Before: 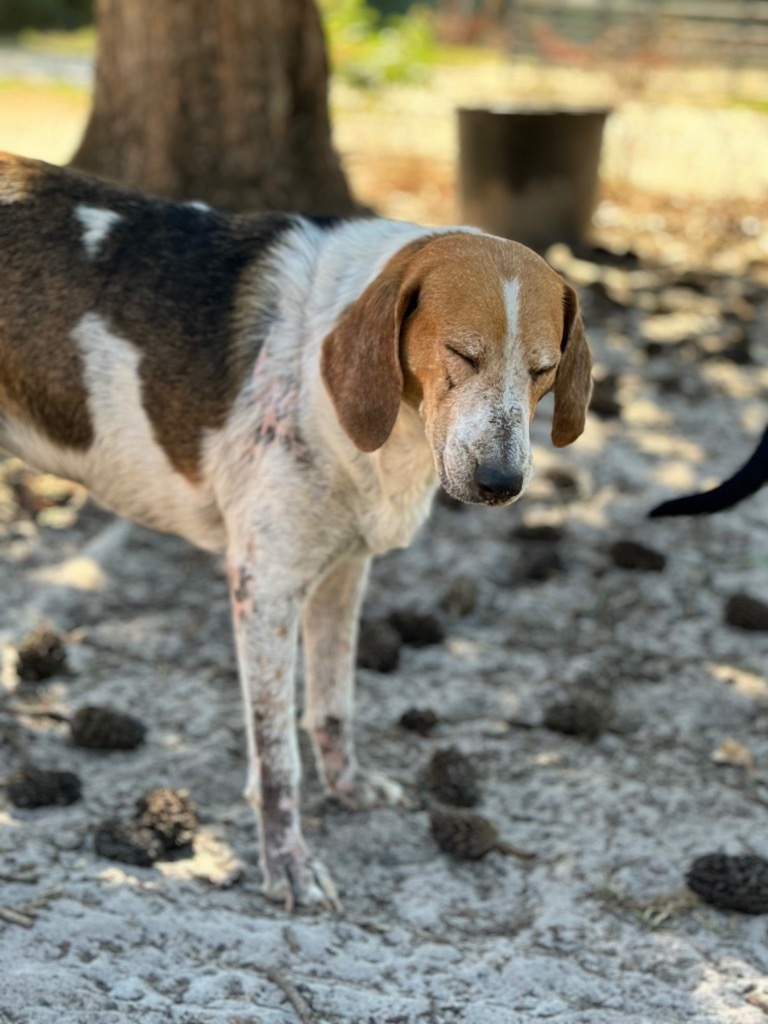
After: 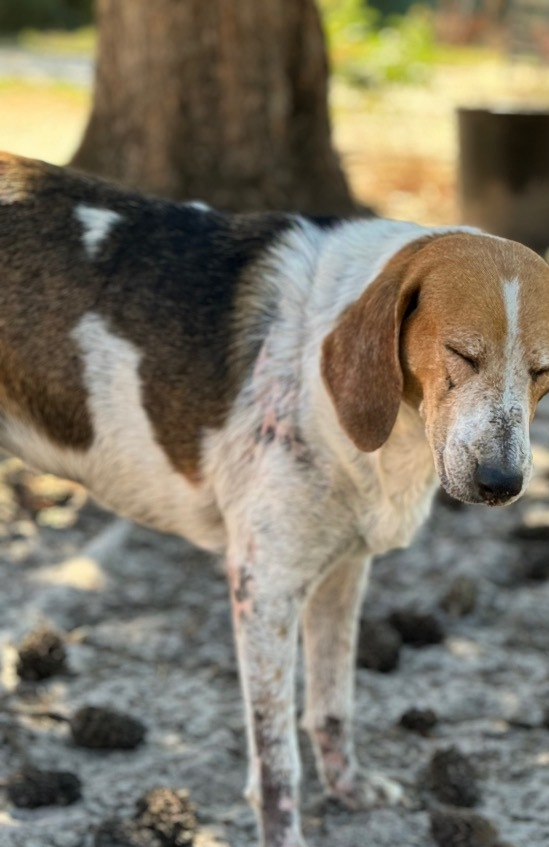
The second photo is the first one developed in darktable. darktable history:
crop: right 28.443%, bottom 16.657%
